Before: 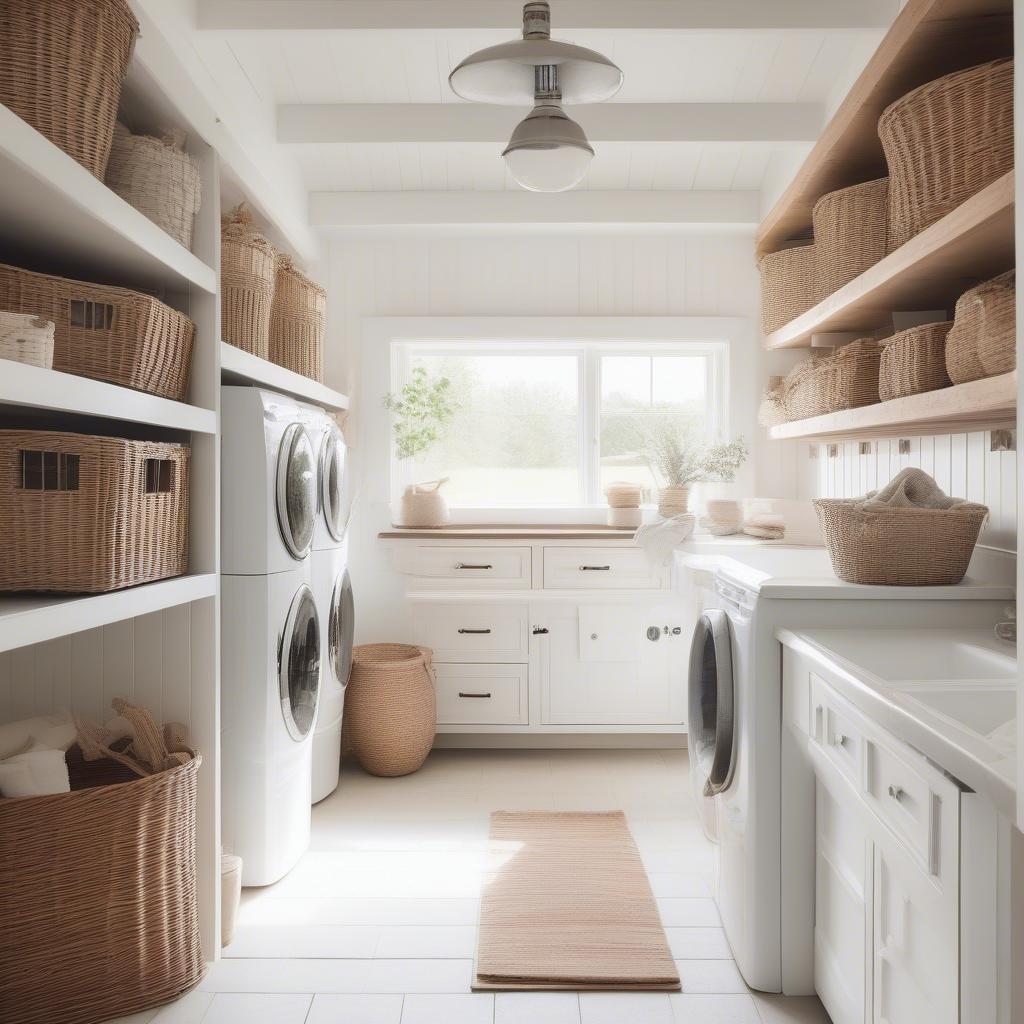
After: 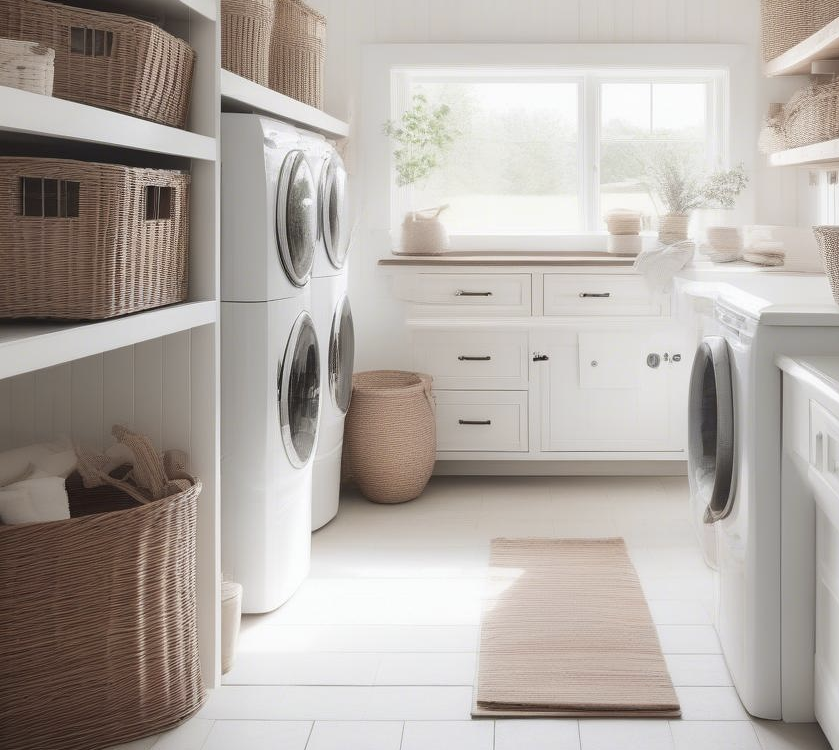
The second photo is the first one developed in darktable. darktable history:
crop: top 26.702%, right 18.047%
color balance rgb: power › hue 72.12°, perceptual saturation grading › global saturation -32.043%
